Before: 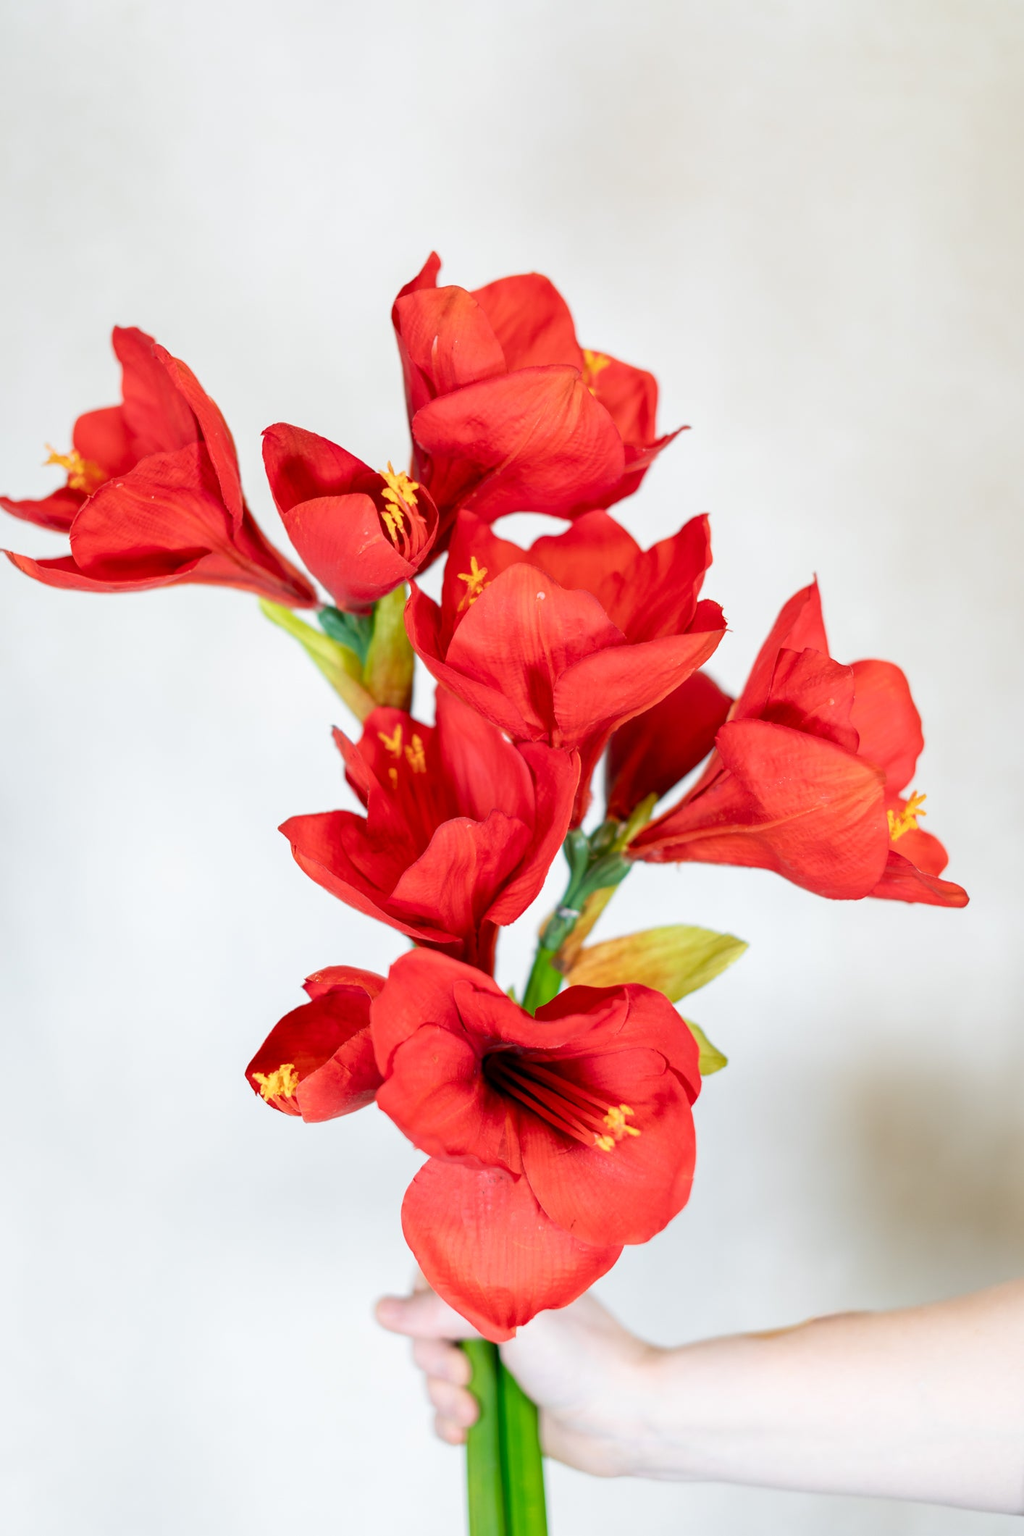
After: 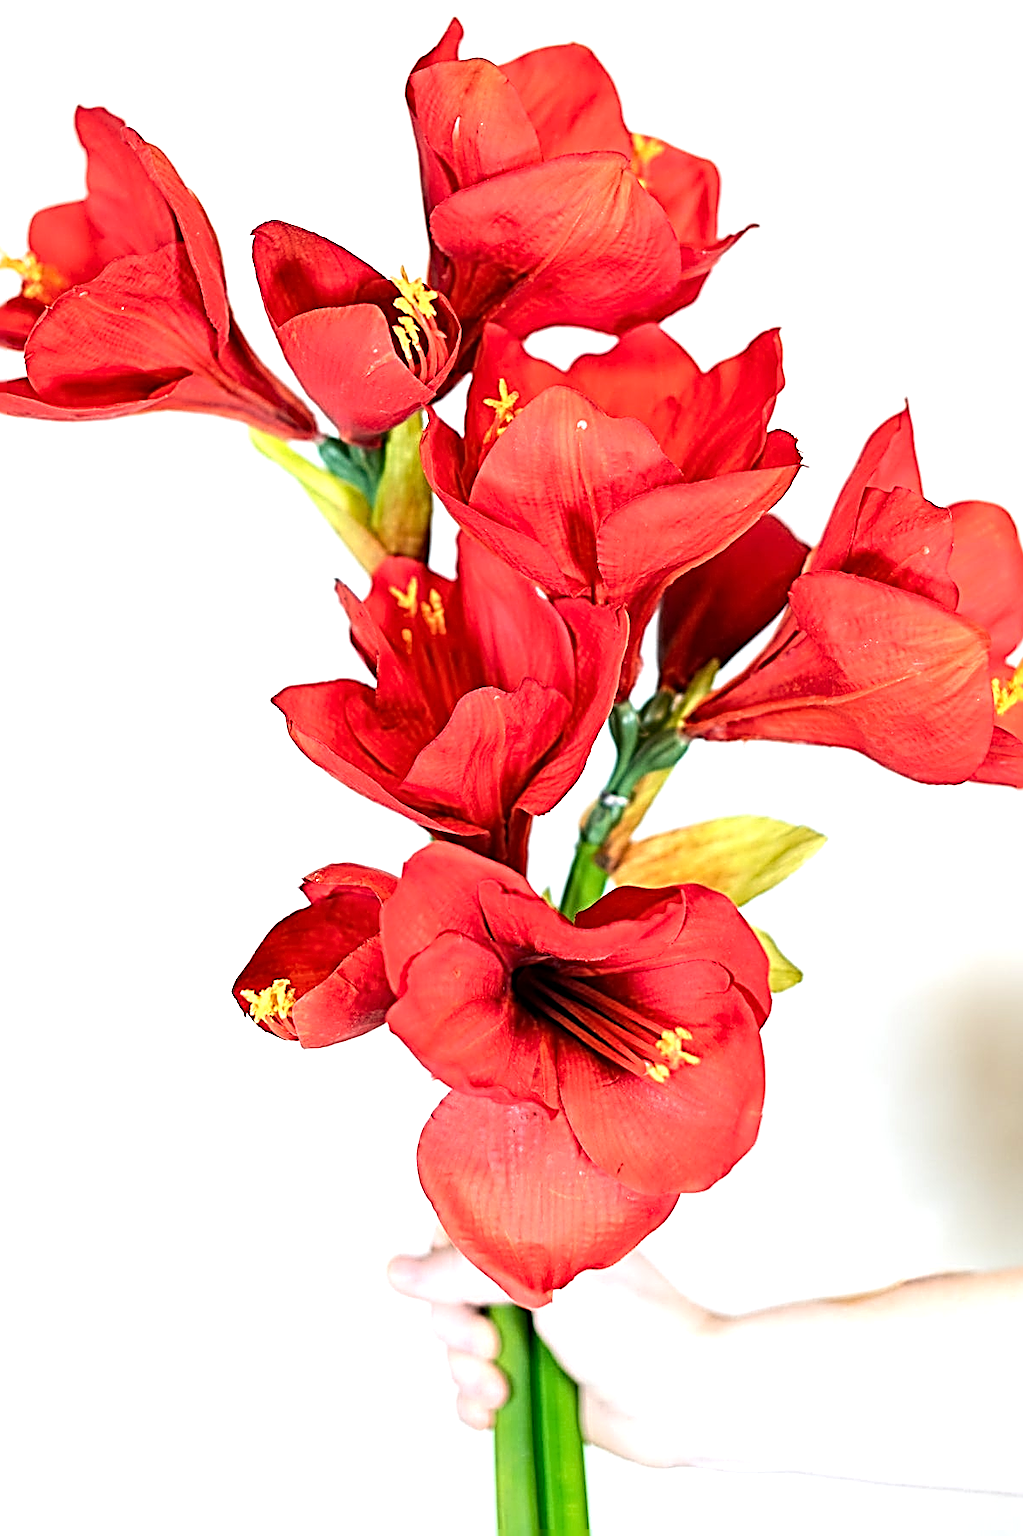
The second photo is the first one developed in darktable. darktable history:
tone equalizer: -8 EV -0.75 EV, -7 EV -0.7 EV, -6 EV -0.6 EV, -5 EV -0.4 EV, -3 EV 0.4 EV, -2 EV 0.6 EV, -1 EV 0.7 EV, +0 EV 0.75 EV, edges refinement/feathering 500, mask exposure compensation -1.57 EV, preserve details no
crop and rotate: left 4.842%, top 15.51%, right 10.668%
sharpen: radius 3.158, amount 1.731
